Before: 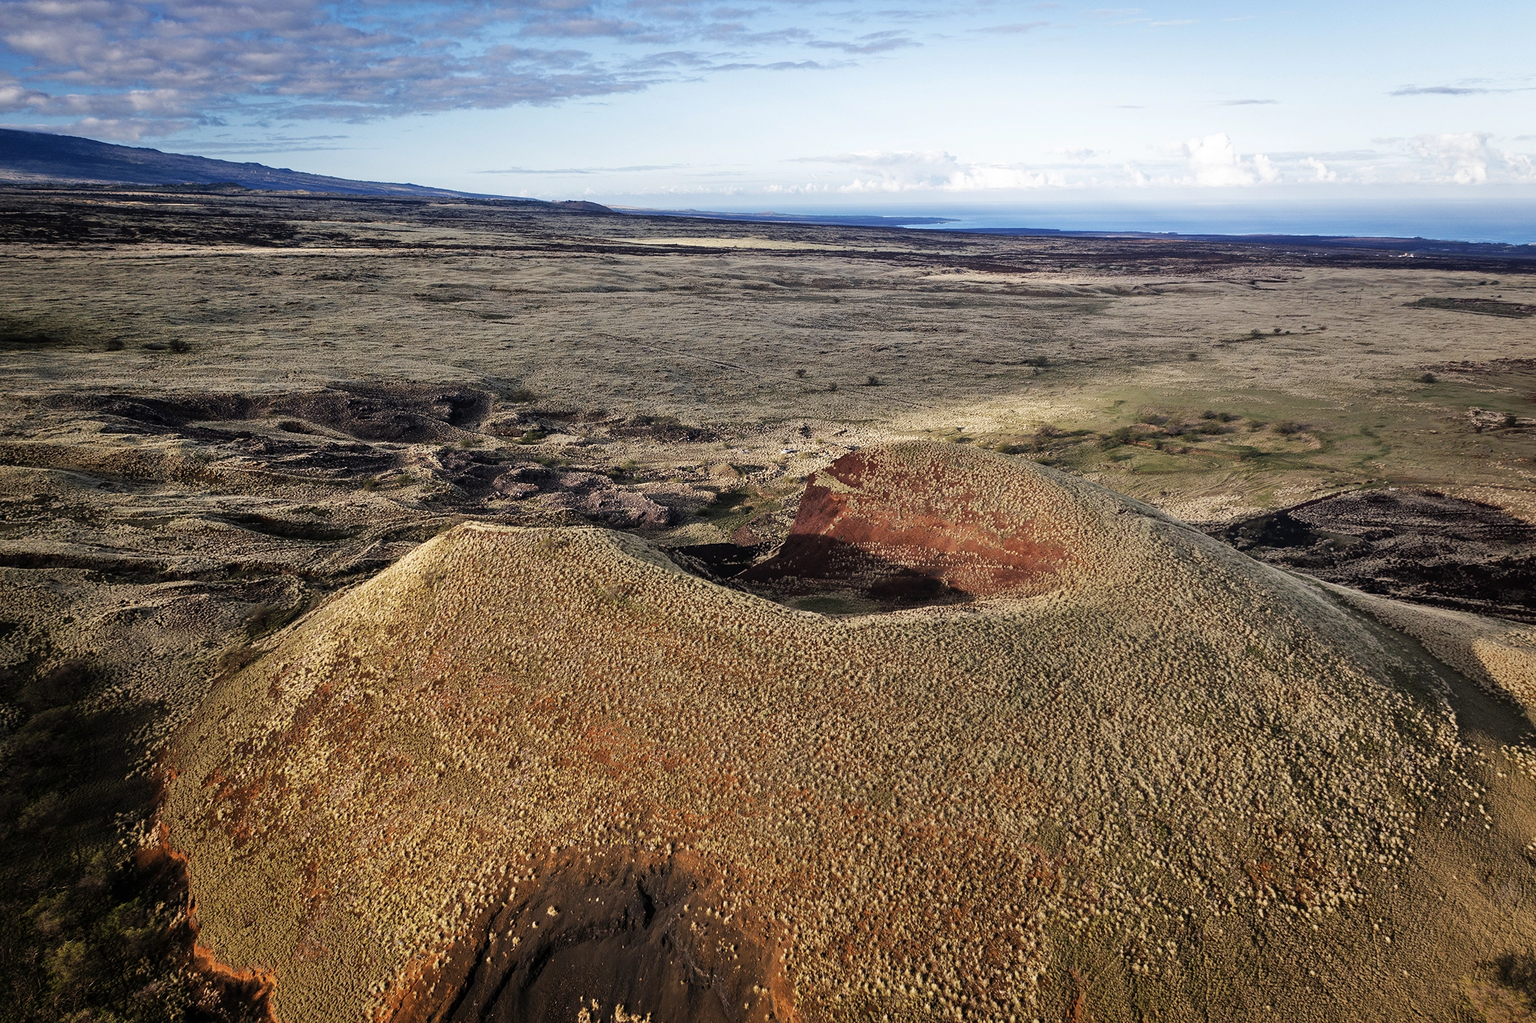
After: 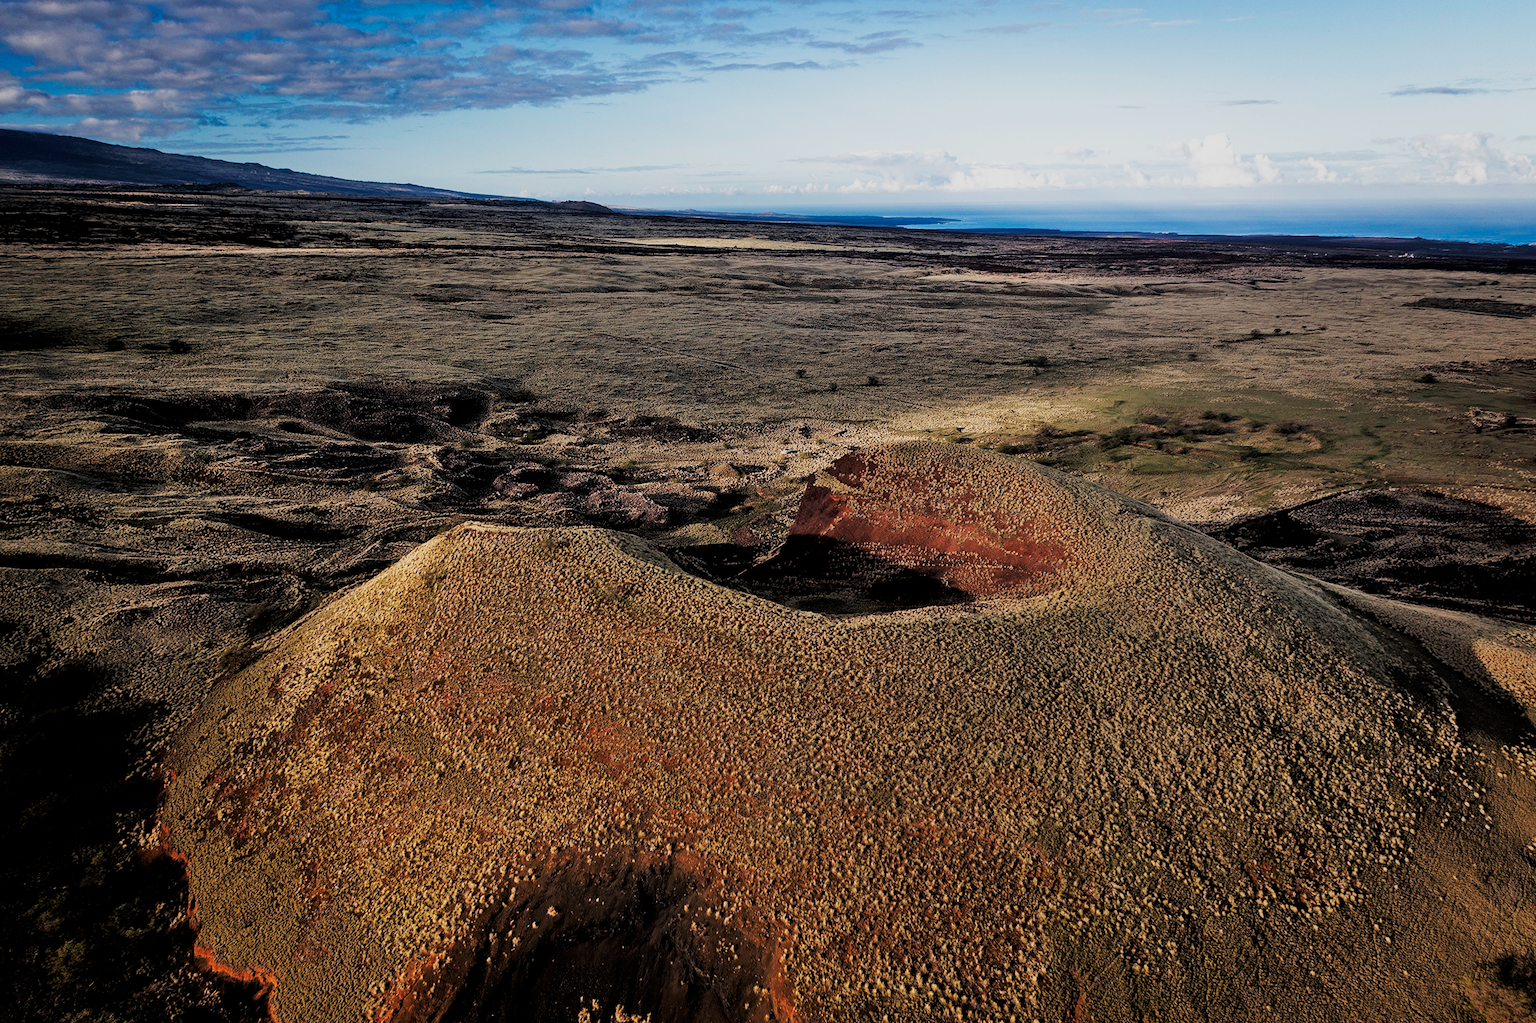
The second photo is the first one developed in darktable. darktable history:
tone curve: curves: ch0 [(0, 0) (0.536, 0.402) (1, 1)], preserve colors none
filmic rgb: black relative exposure -5.07 EV, white relative exposure 3.5 EV, hardness 3.17, contrast 1.191, highlights saturation mix -29.46%
